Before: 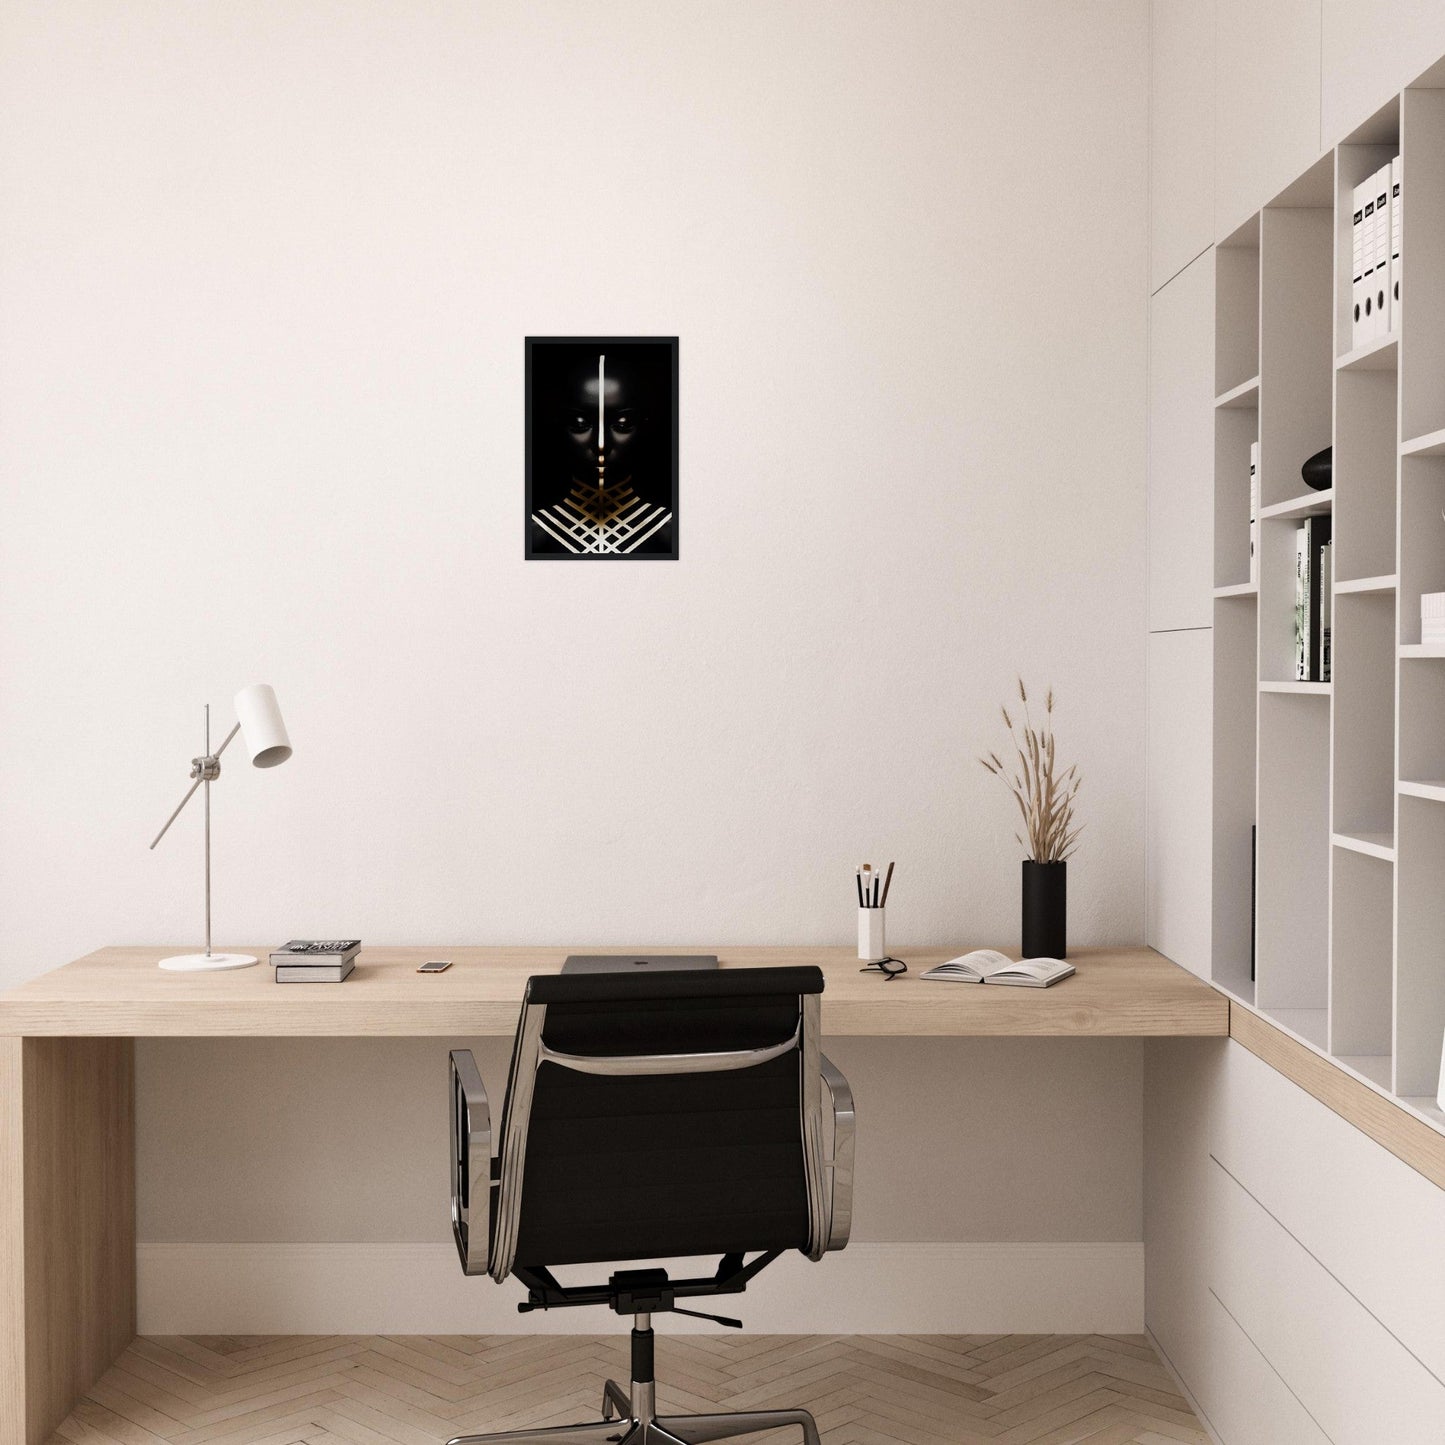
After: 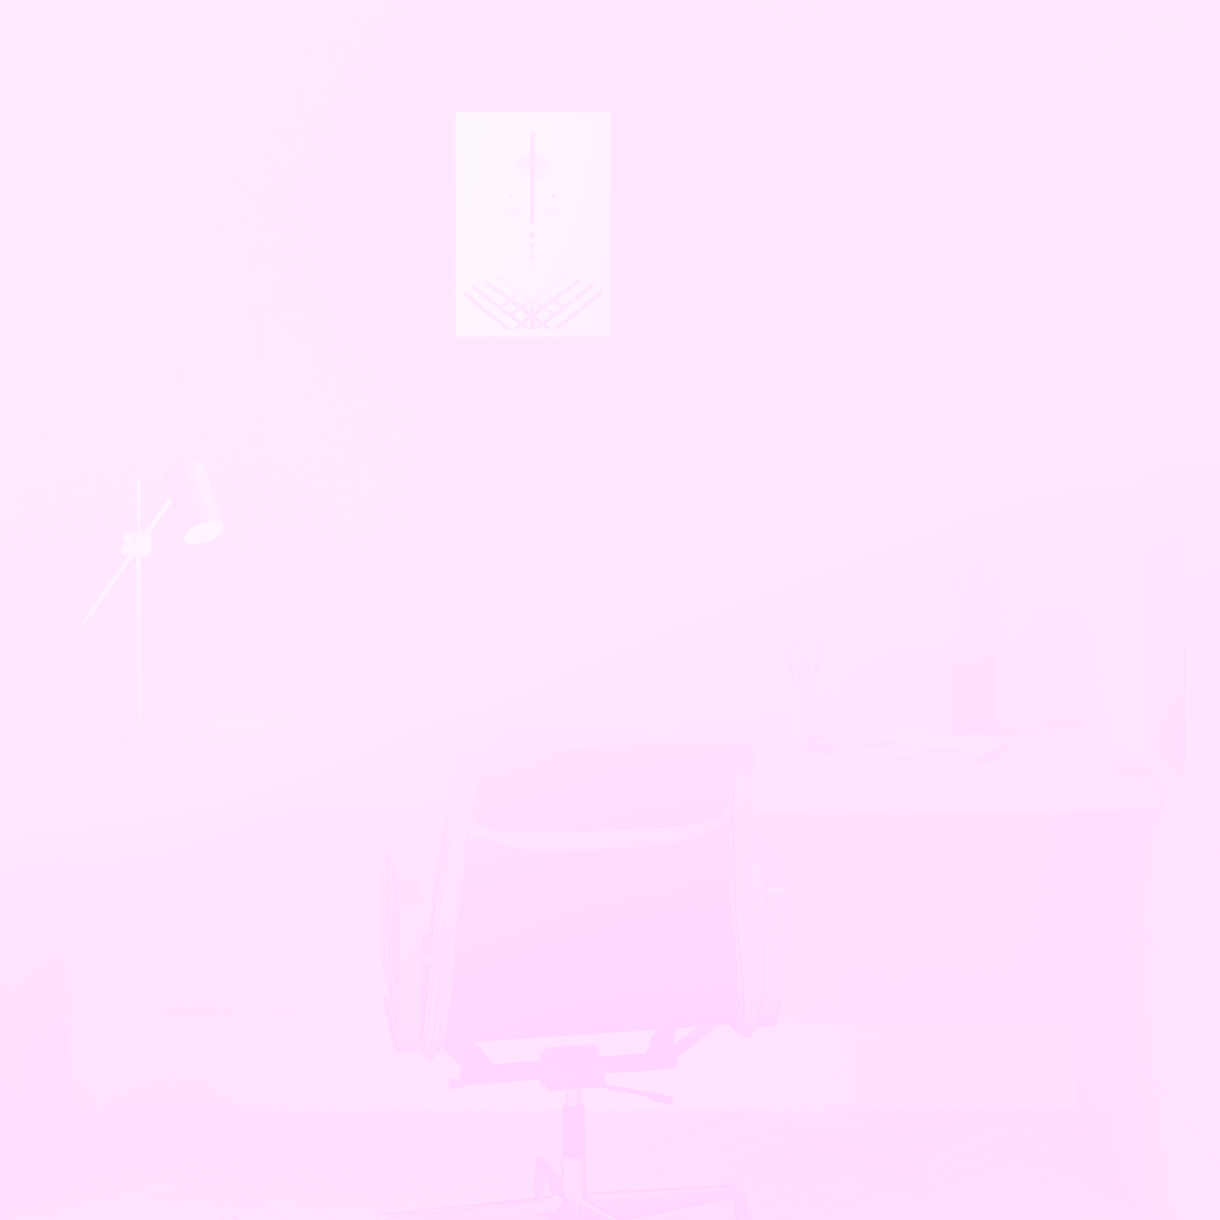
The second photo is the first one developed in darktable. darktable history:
crop and rotate: left 4.842%, top 15.51%, right 10.668%
colorize: hue 331.2°, saturation 75%, source mix 30.28%, lightness 70.52%, version 1
shadows and highlights: shadows 20.91, highlights -82.73, soften with gaussian
contrast brightness saturation: contrast 0.23, brightness 0.1, saturation 0.29
bloom: size 70%, threshold 25%, strength 70%
haze removal: compatibility mode true, adaptive false
local contrast: mode bilateral grid, contrast 20, coarseness 50, detail 141%, midtone range 0.2
